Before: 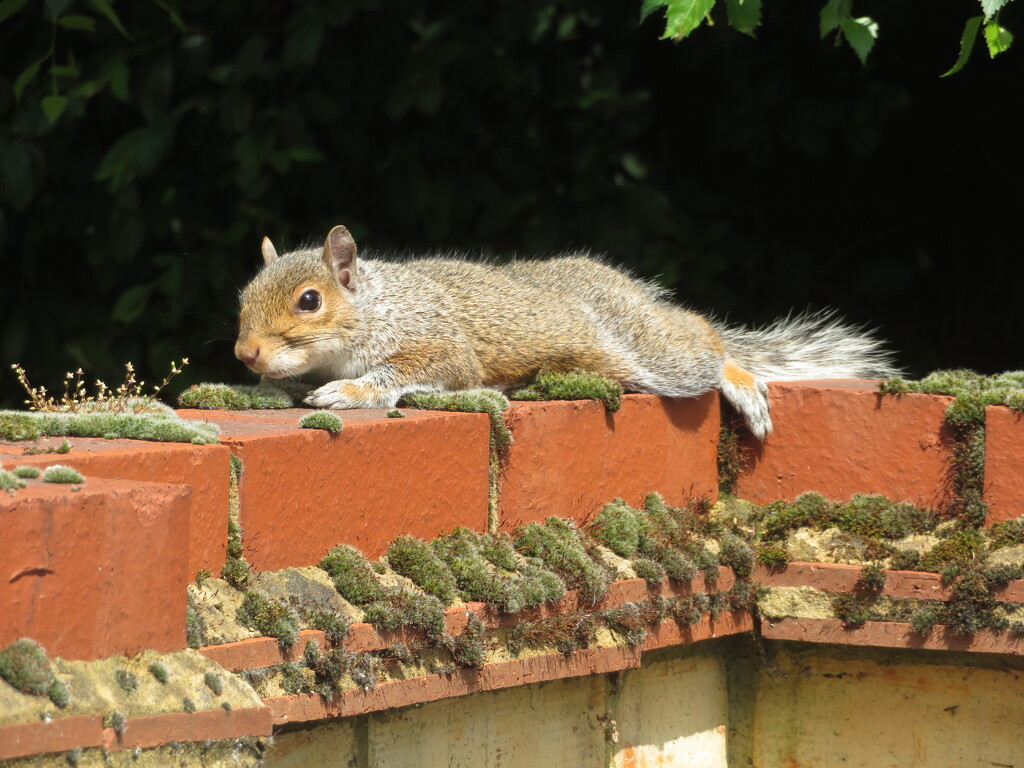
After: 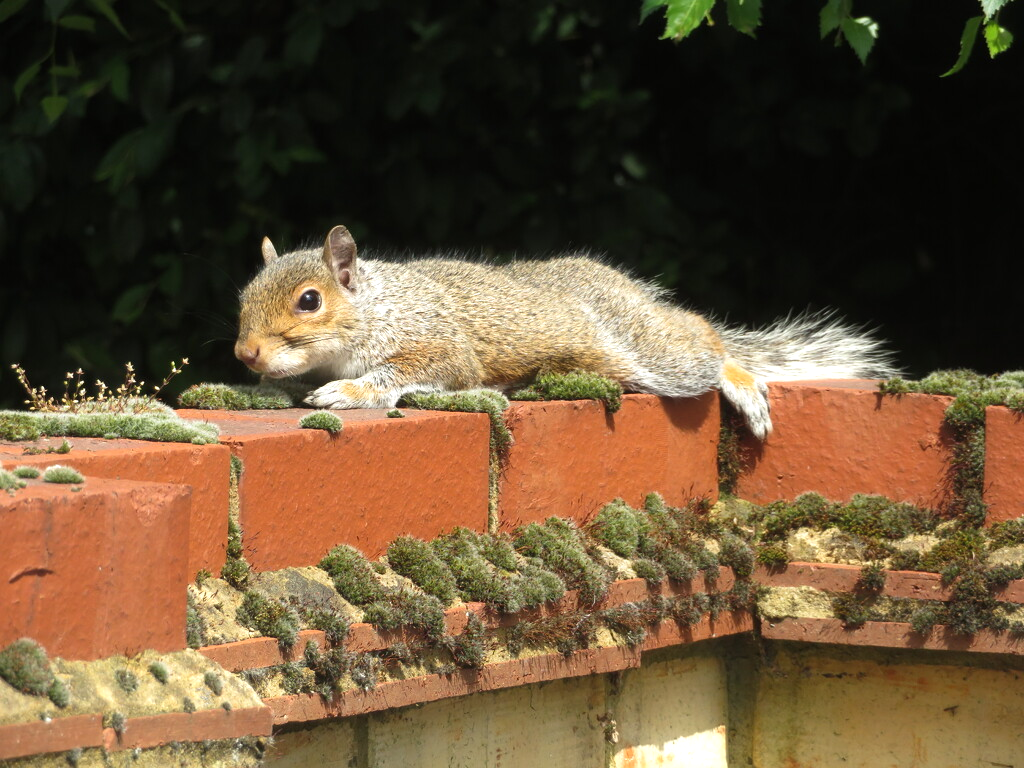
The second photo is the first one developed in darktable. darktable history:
tone equalizer: -8 EV 0 EV, -7 EV 0.001 EV, -6 EV -0.004 EV, -5 EV -0.005 EV, -4 EV -0.065 EV, -3 EV -0.196 EV, -2 EV -0.25 EV, -1 EV 0.093 EV, +0 EV 0.319 EV
